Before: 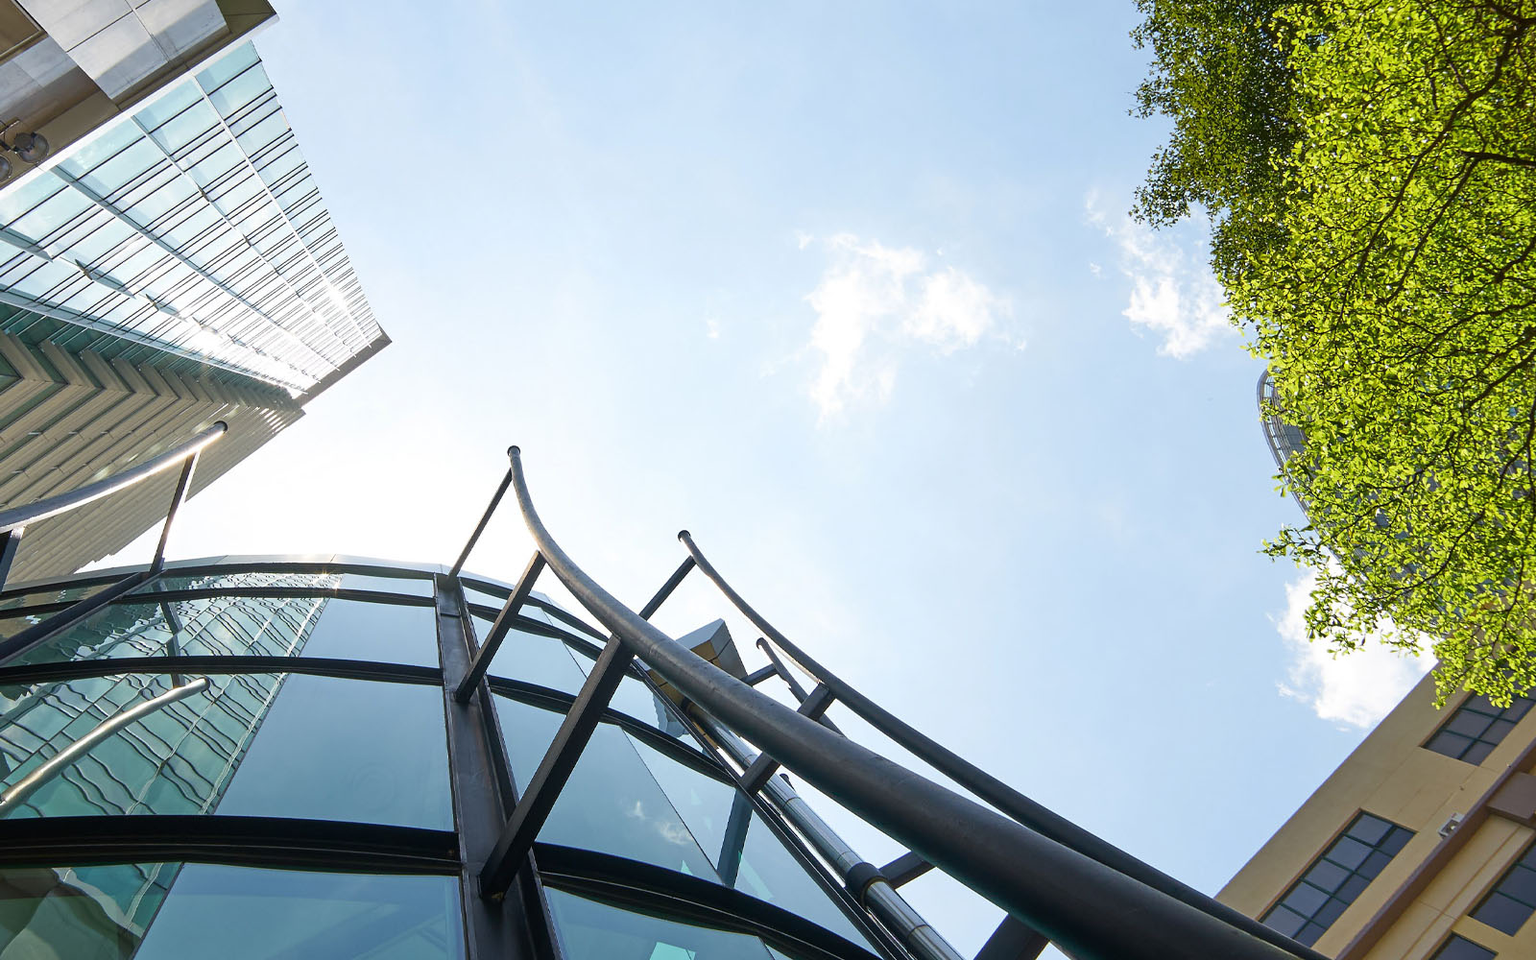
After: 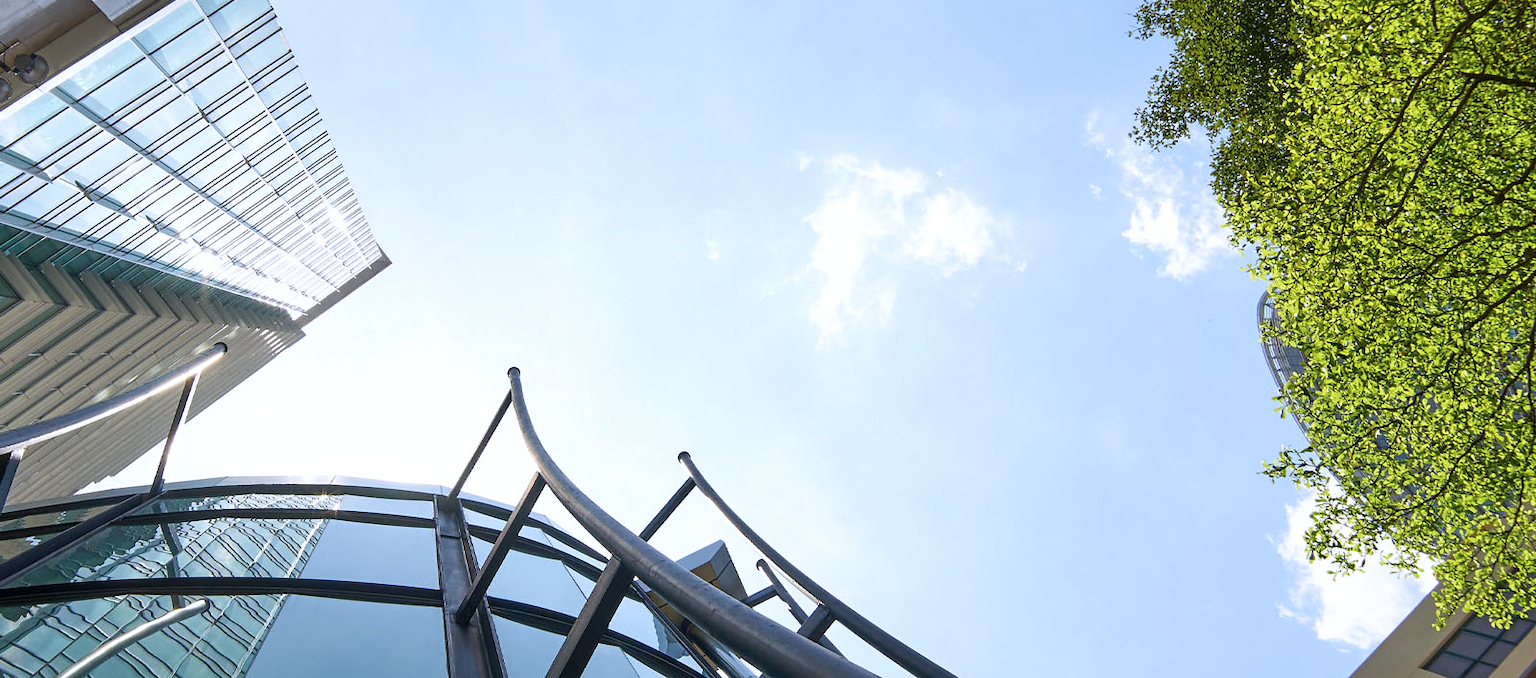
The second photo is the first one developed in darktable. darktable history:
color calibration: illuminant as shot in camera, x 0.358, y 0.373, temperature 4628.91 K
local contrast: highlights 100%, shadows 100%, detail 120%, midtone range 0.2
crop and rotate: top 8.293%, bottom 20.996%
rotate and perspective: automatic cropping off
